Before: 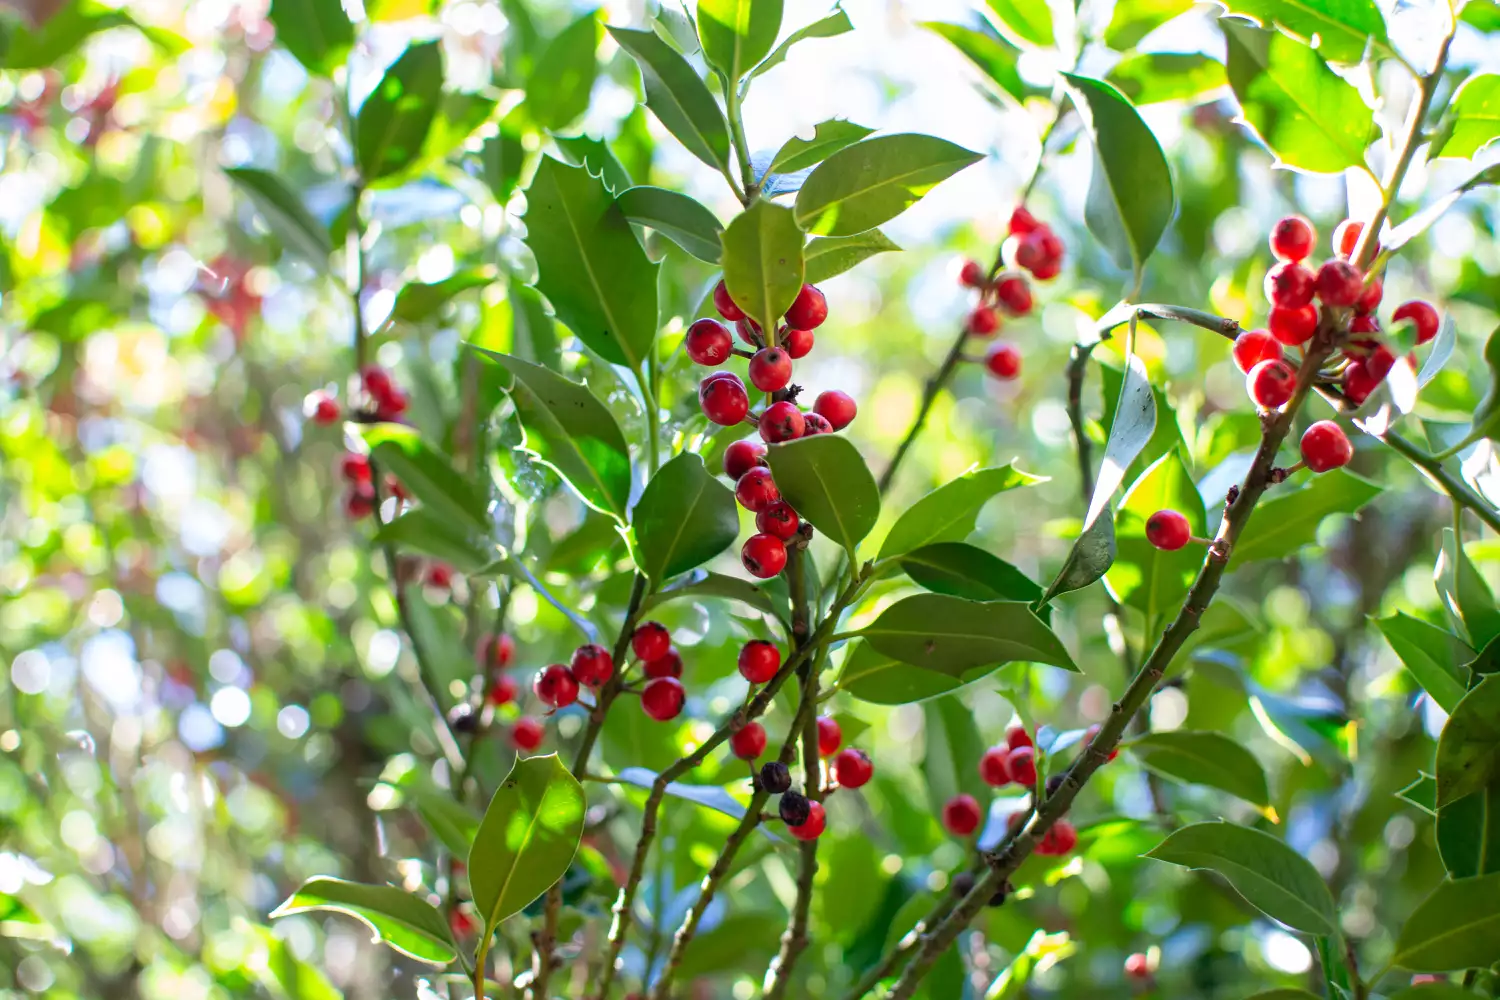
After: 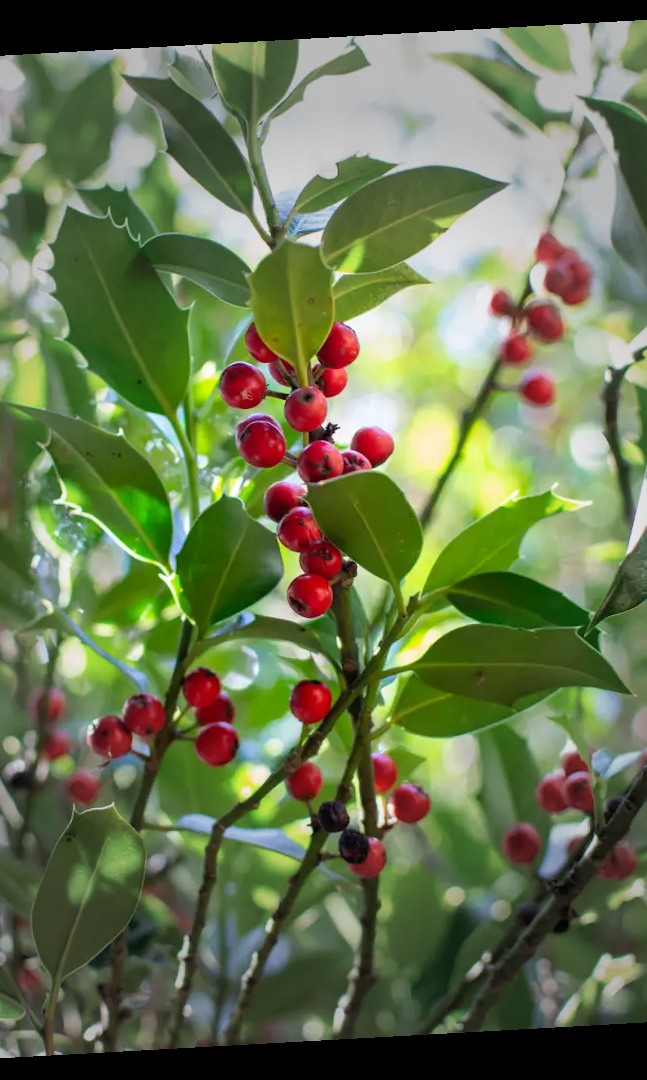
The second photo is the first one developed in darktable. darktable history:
vignetting: fall-off start 40%, fall-off radius 40%
rotate and perspective: rotation -3.18°, automatic cropping off
crop: left 31.229%, right 27.105%
